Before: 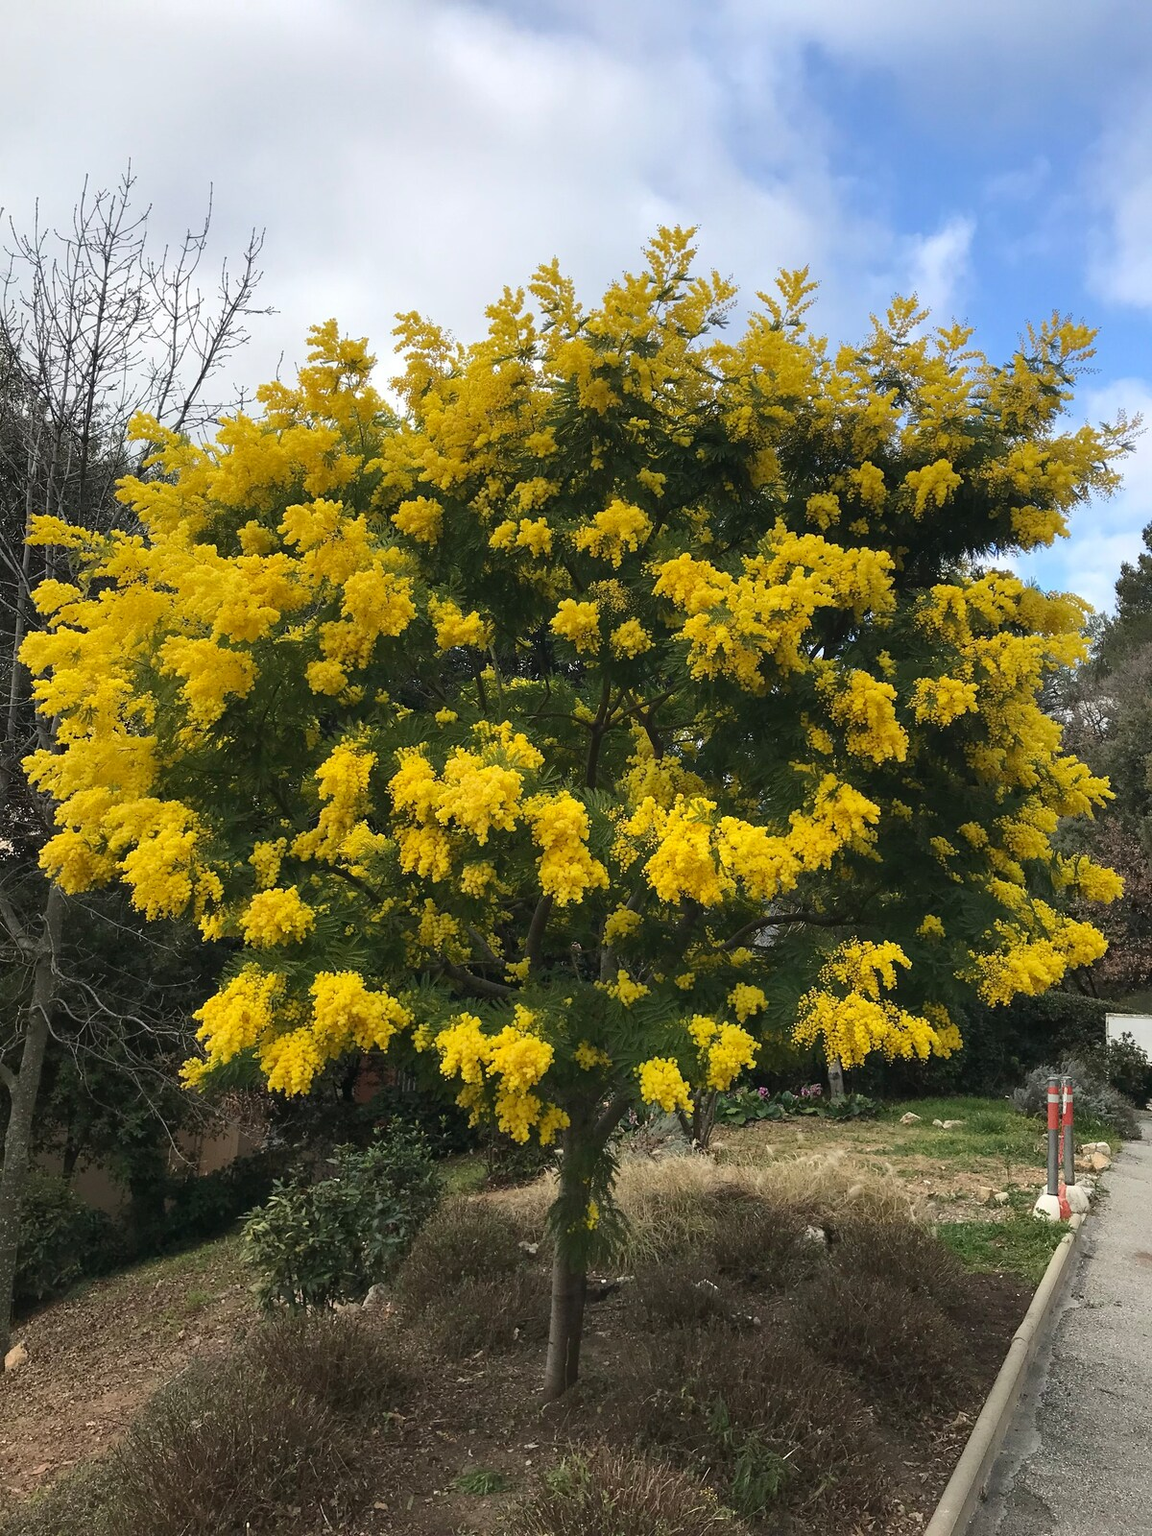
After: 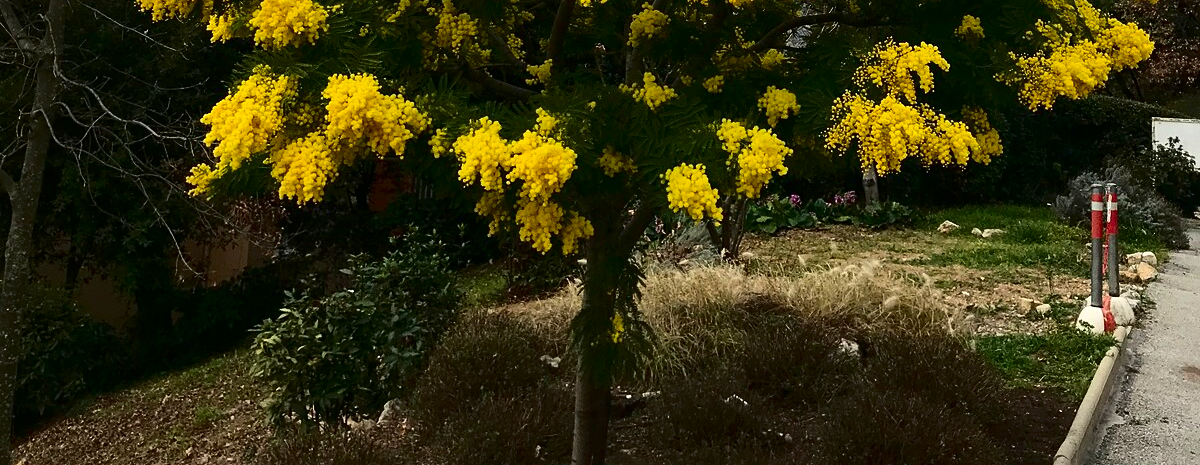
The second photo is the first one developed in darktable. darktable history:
sharpen: amount 0.213
crop and rotate: top 58.699%, bottom 12.179%
contrast brightness saturation: contrast 0.218, brightness -0.192, saturation 0.24
